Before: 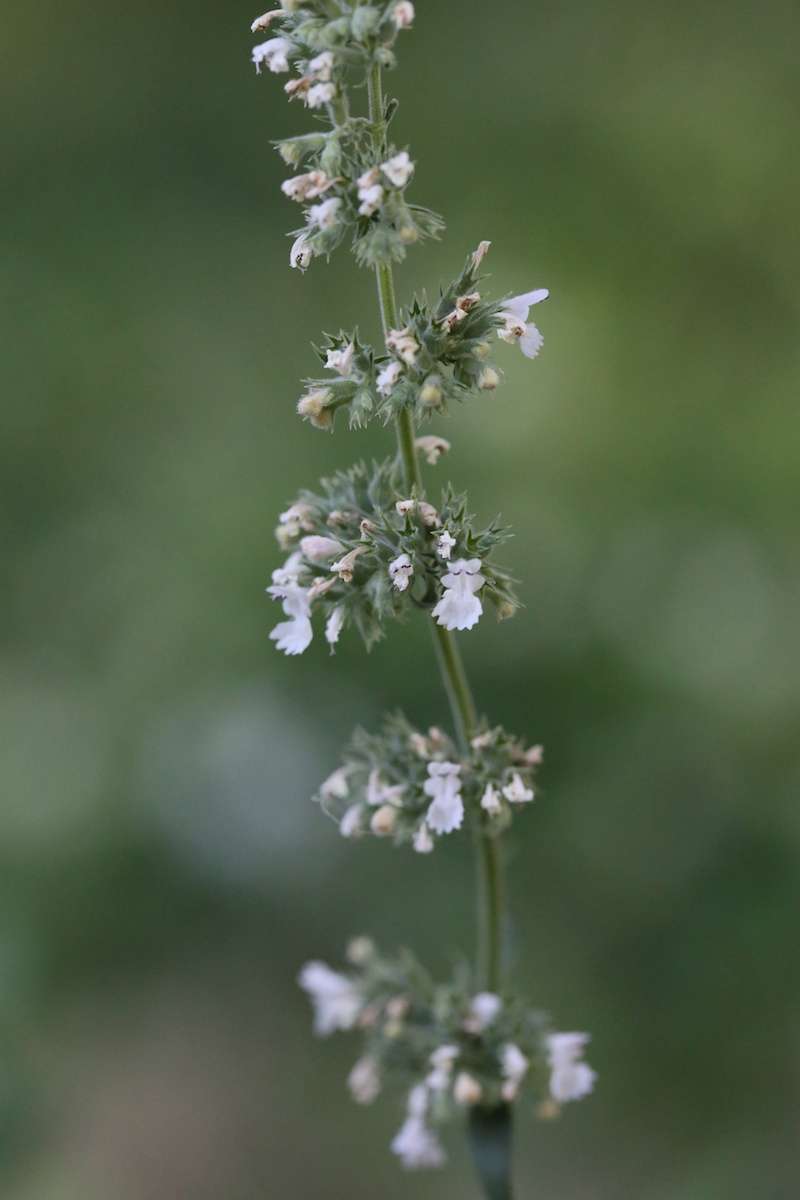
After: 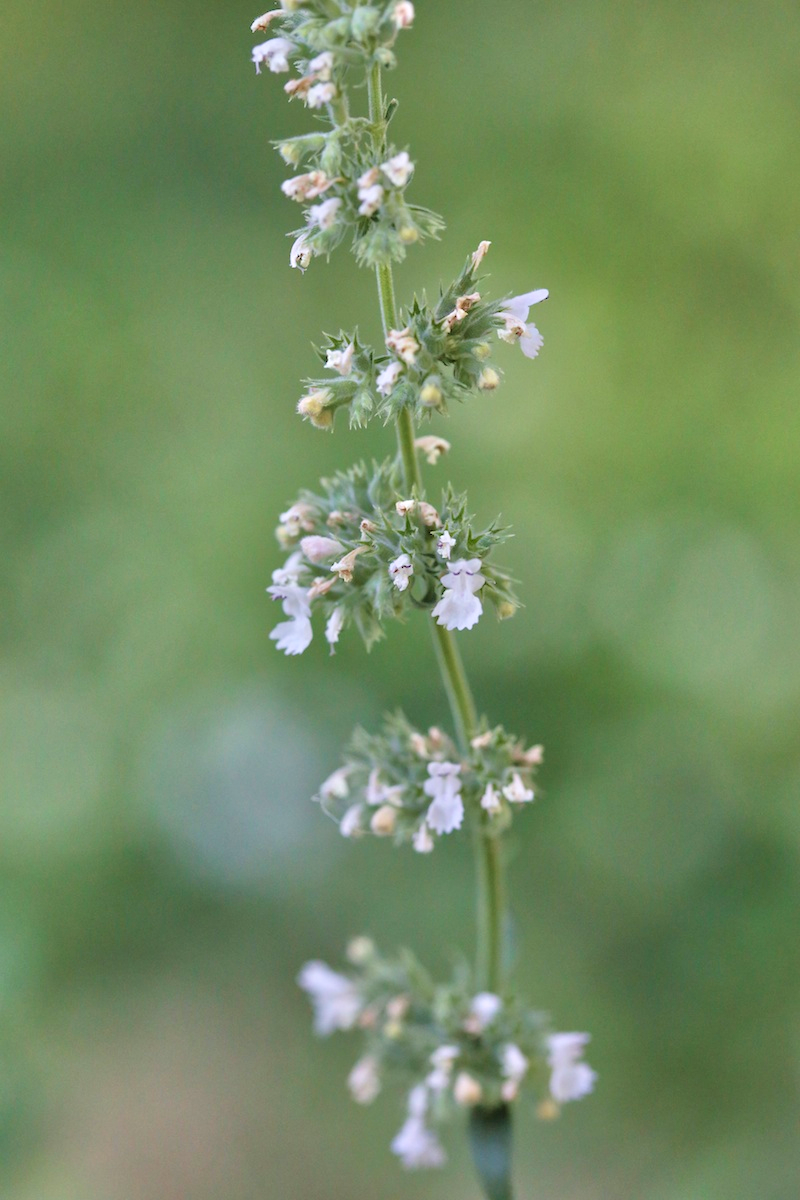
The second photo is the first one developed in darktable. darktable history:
tone equalizer: -7 EV 0.15 EV, -6 EV 0.6 EV, -5 EV 1.15 EV, -4 EV 1.33 EV, -3 EV 1.15 EV, -2 EV 0.6 EV, -1 EV 0.15 EV, mask exposure compensation -0.5 EV
velvia: on, module defaults
